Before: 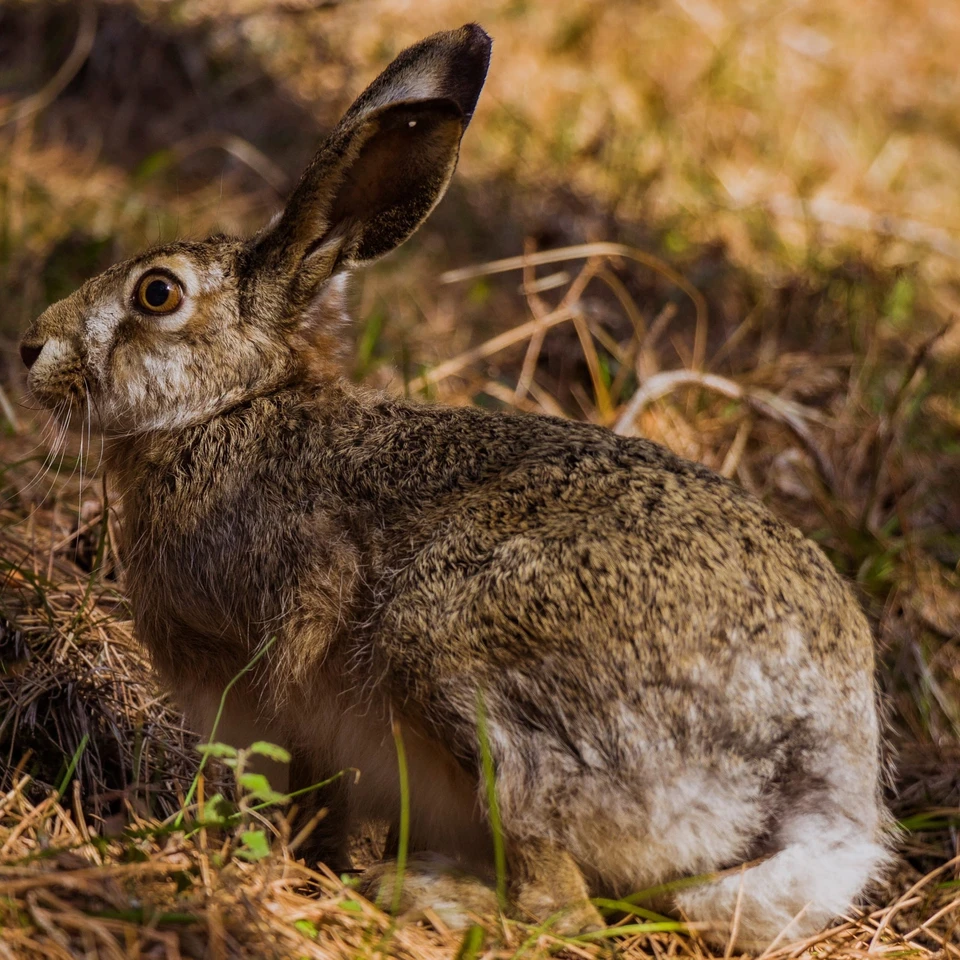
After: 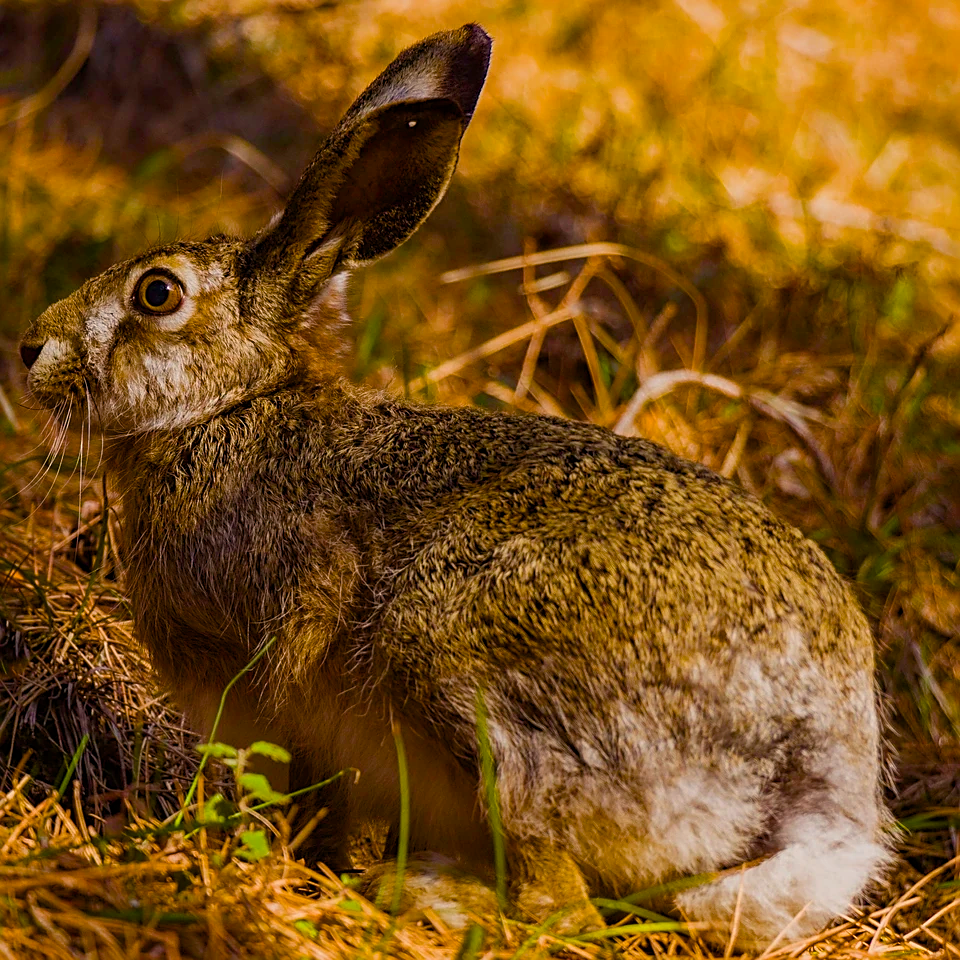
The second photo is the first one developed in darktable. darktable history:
sharpen: on, module defaults
color balance rgb: highlights gain › chroma 3.104%, highlights gain › hue 71.61°, linear chroma grading › global chroma 34.03%, perceptual saturation grading › global saturation 27.553%, perceptual saturation grading › highlights -25.548%, perceptual saturation grading › shadows 26.17%, global vibrance 6.161%
